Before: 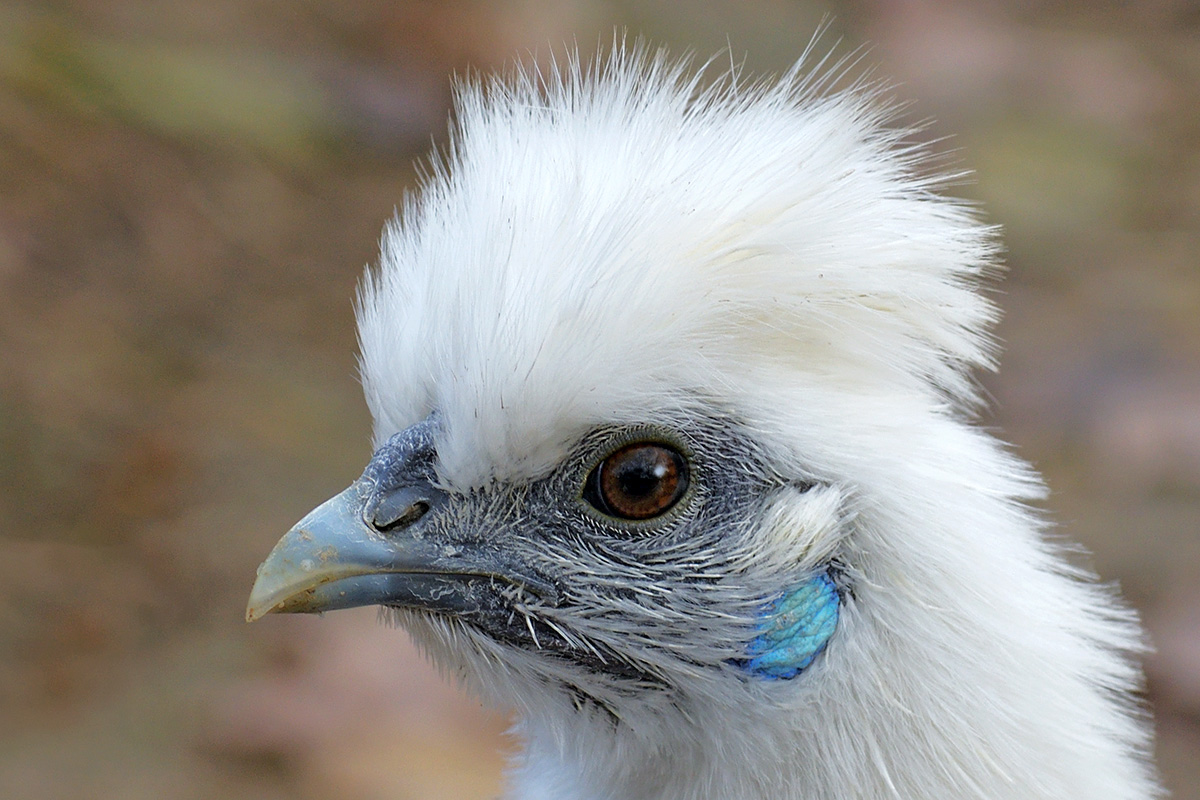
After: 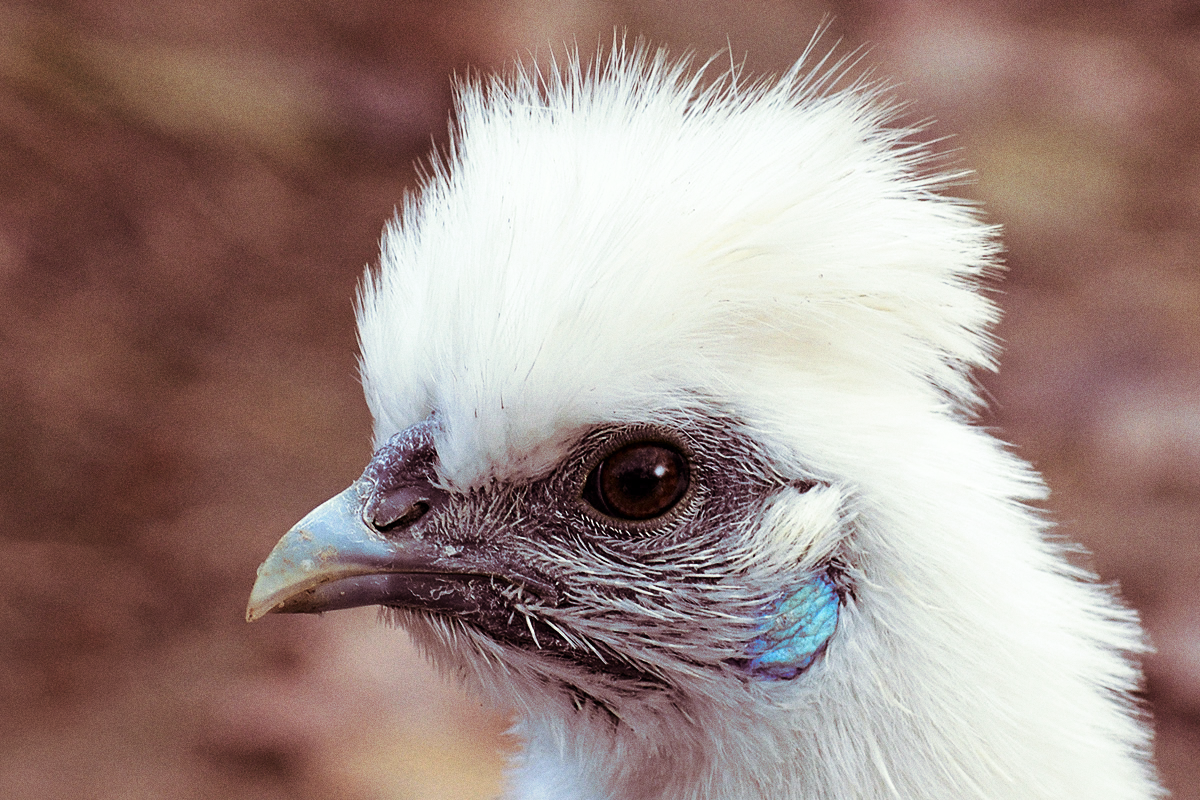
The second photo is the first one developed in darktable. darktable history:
contrast brightness saturation: contrast 0.28
white balance: red 1.009, blue 0.985
split-toning: on, module defaults
grain: coarseness 3.21 ISO
